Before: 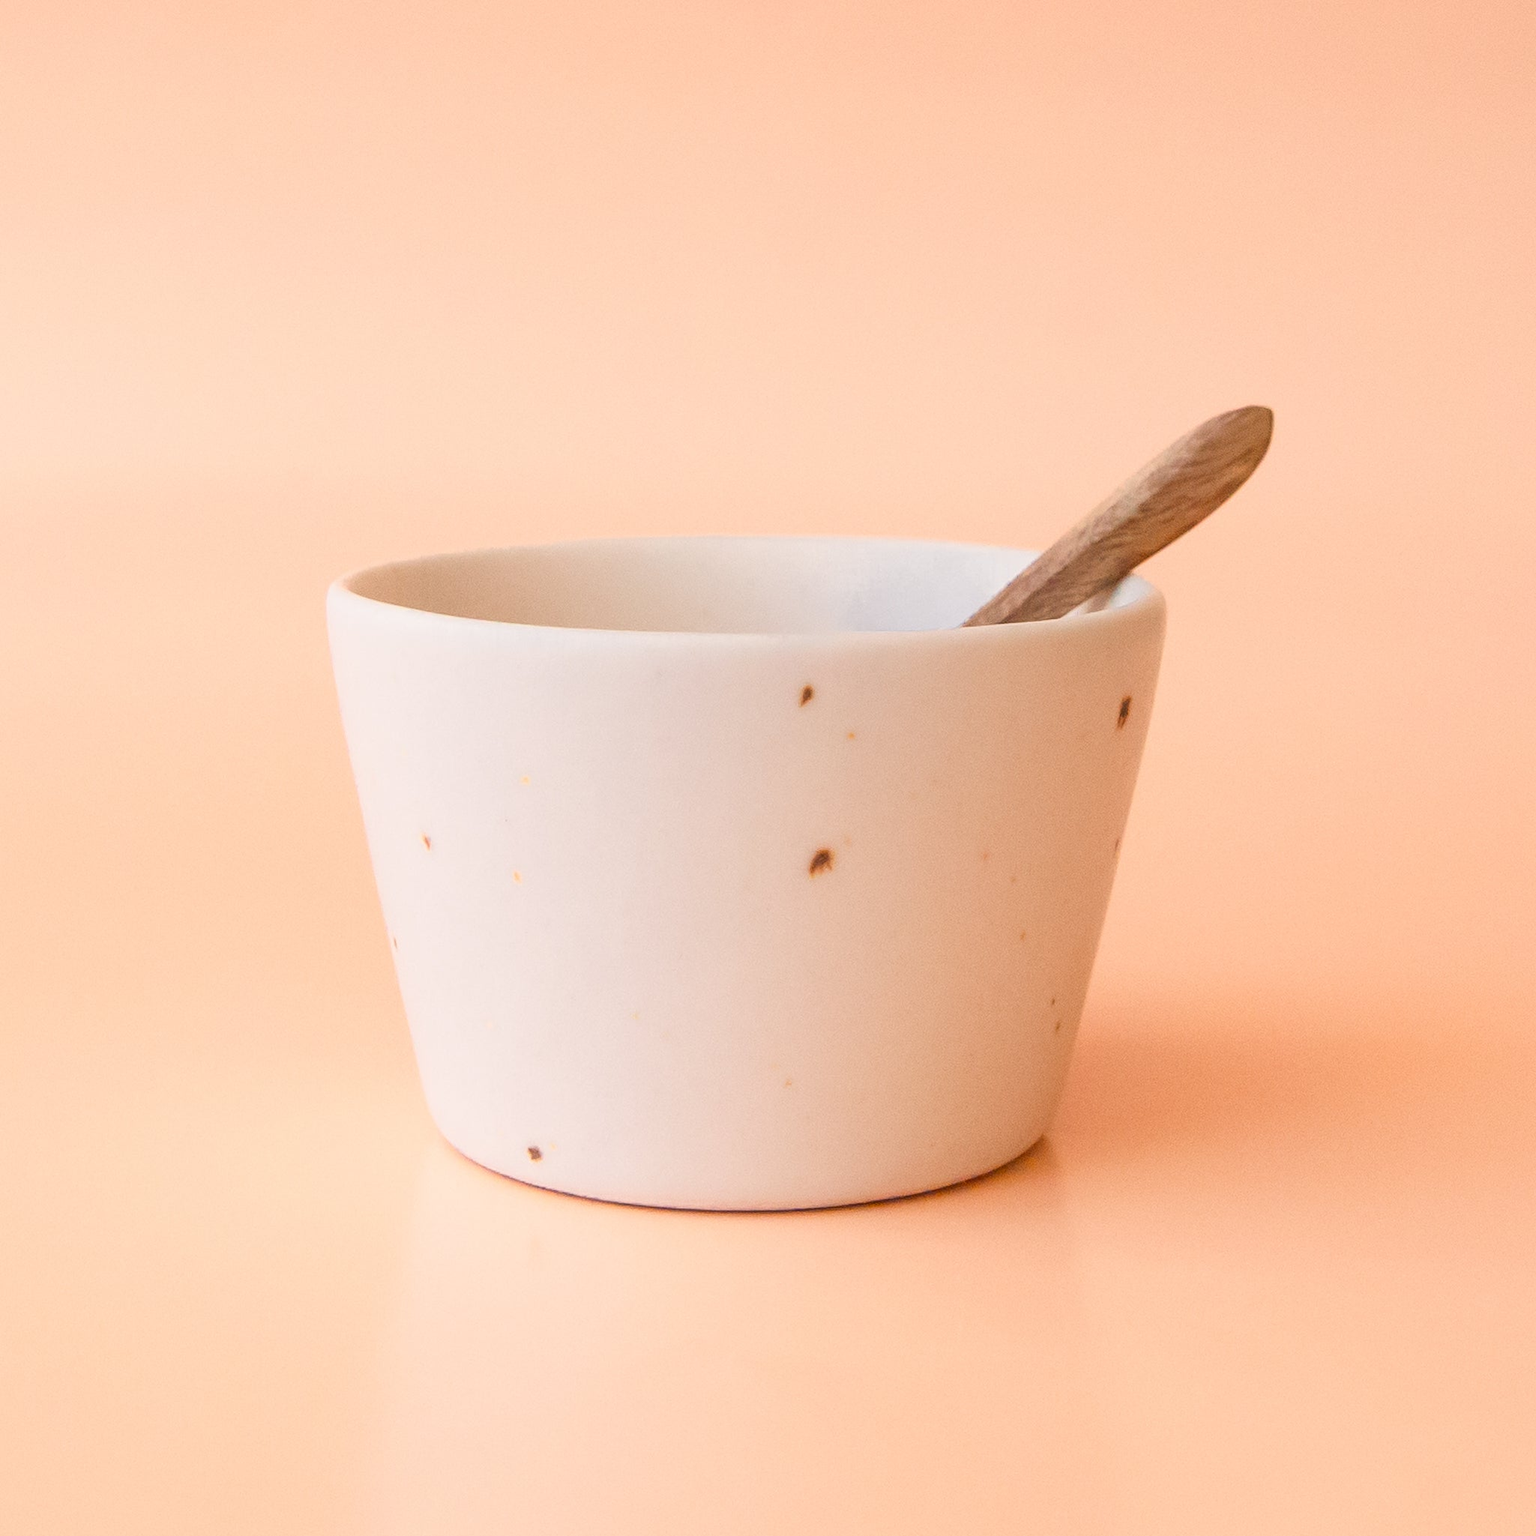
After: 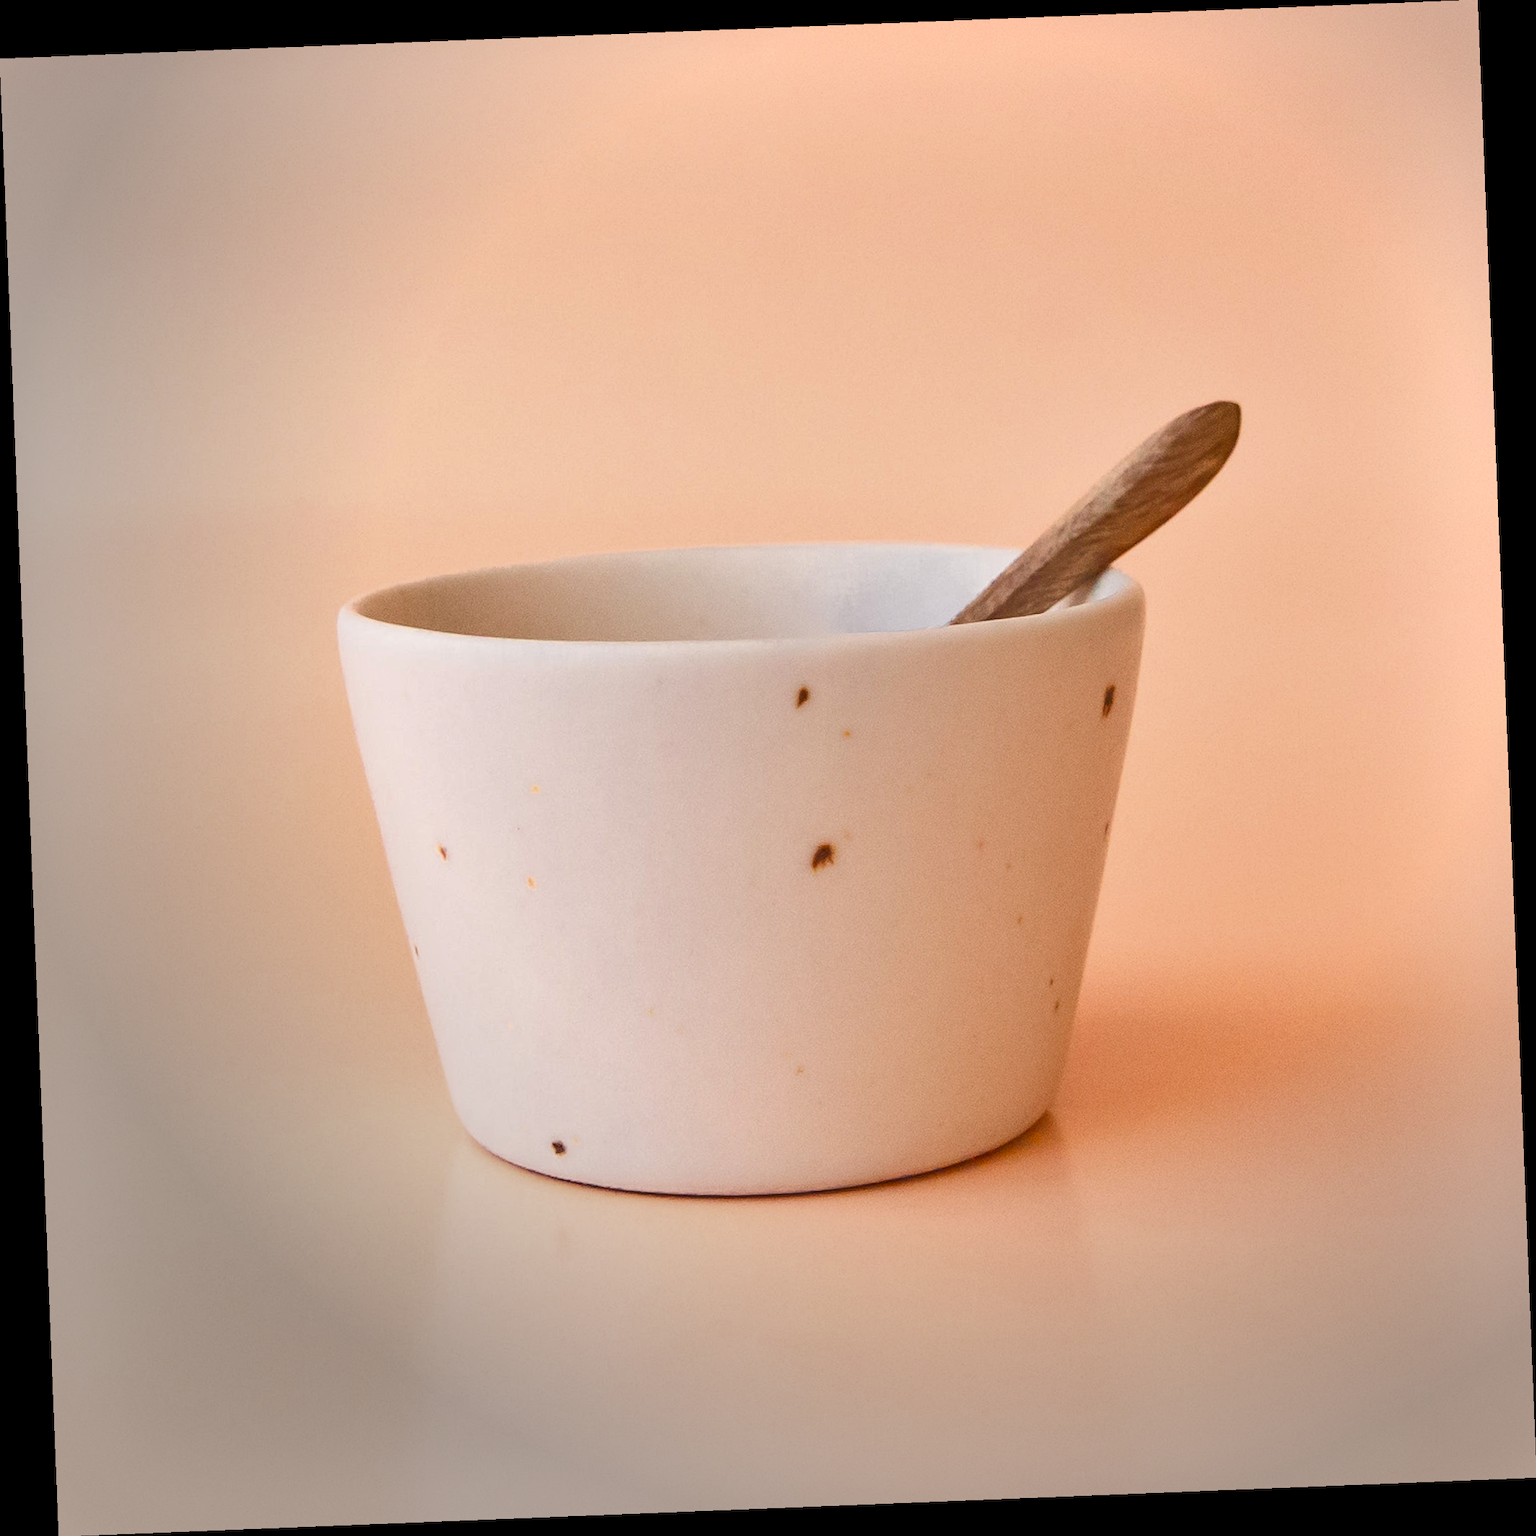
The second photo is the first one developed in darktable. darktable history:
vignetting: fall-off start 73.57%, center (0.22, -0.235)
rotate and perspective: rotation -2.29°, automatic cropping off
shadows and highlights: low approximation 0.01, soften with gaussian
